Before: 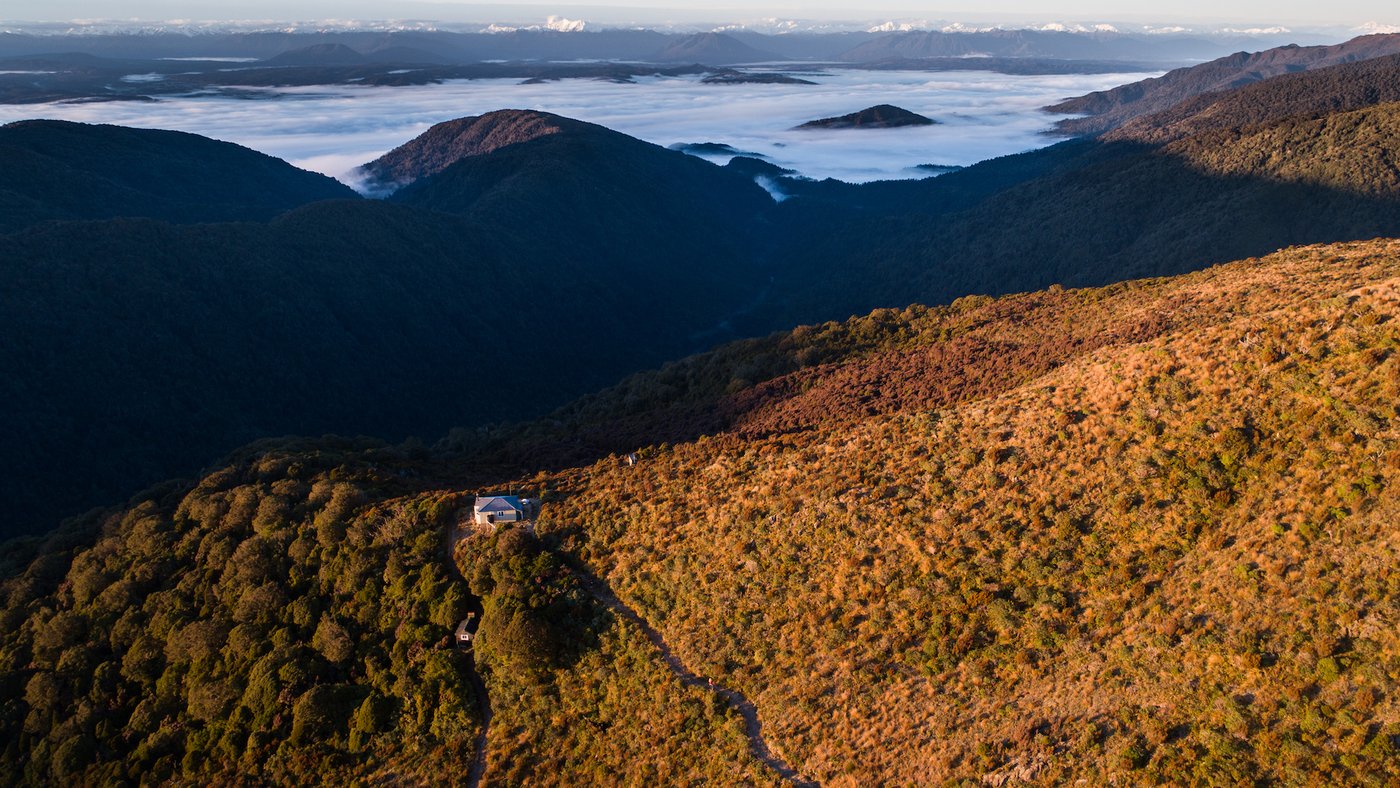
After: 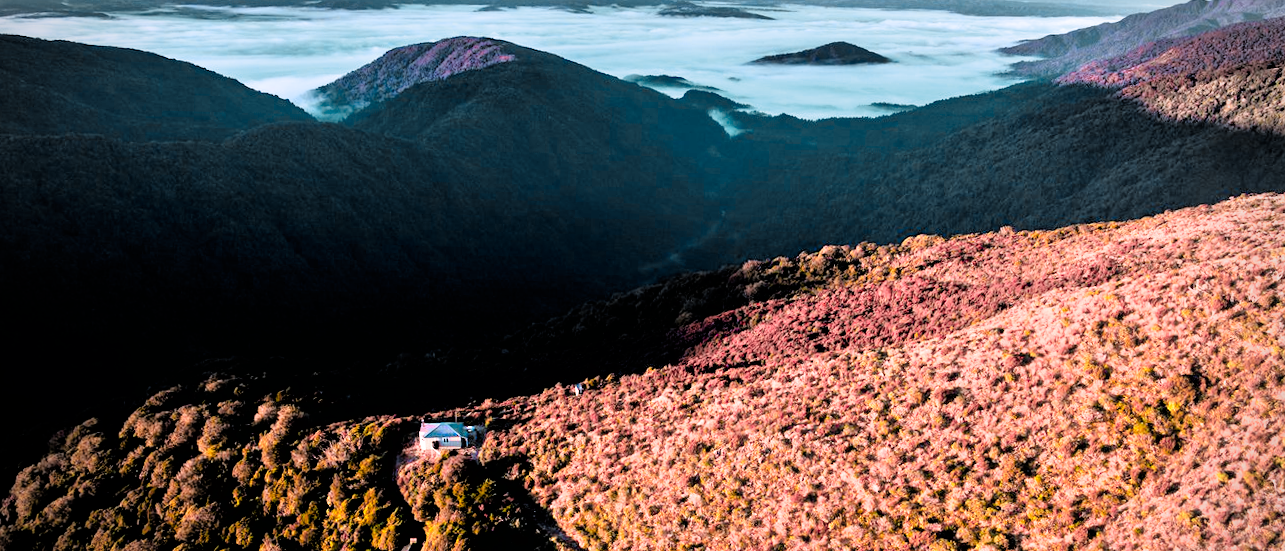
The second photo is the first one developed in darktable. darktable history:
tone equalizer: -7 EV 0.15 EV, -6 EV 0.6 EV, -5 EV 1.15 EV, -4 EV 1.33 EV, -3 EV 1.15 EV, -2 EV 0.6 EV, -1 EV 0.15 EV, mask exposure compensation -0.5 EV
filmic rgb: black relative exposure -3.64 EV, white relative exposure 2.44 EV, hardness 3.29
color calibration: output R [0.946, 0.065, -0.013, 0], output G [-0.246, 1.264, -0.017, 0], output B [0.046, -0.098, 1.05, 0], illuminant custom, x 0.344, y 0.359, temperature 5045.54 K
white balance: red 0.967, blue 1.119, emerald 0.756
rotate and perspective: rotation 1.57°, crop left 0.018, crop right 0.982, crop top 0.039, crop bottom 0.961
crop: left 2.737%, top 7.287%, right 3.421%, bottom 20.179%
color zones: curves: ch0 [(0.257, 0.558) (0.75, 0.565)]; ch1 [(0.004, 0.857) (0.14, 0.416) (0.257, 0.695) (0.442, 0.032) (0.736, 0.266) (0.891, 0.741)]; ch2 [(0, 0.623) (0.112, 0.436) (0.271, 0.474) (0.516, 0.64) (0.743, 0.286)]
vignetting: unbound false
